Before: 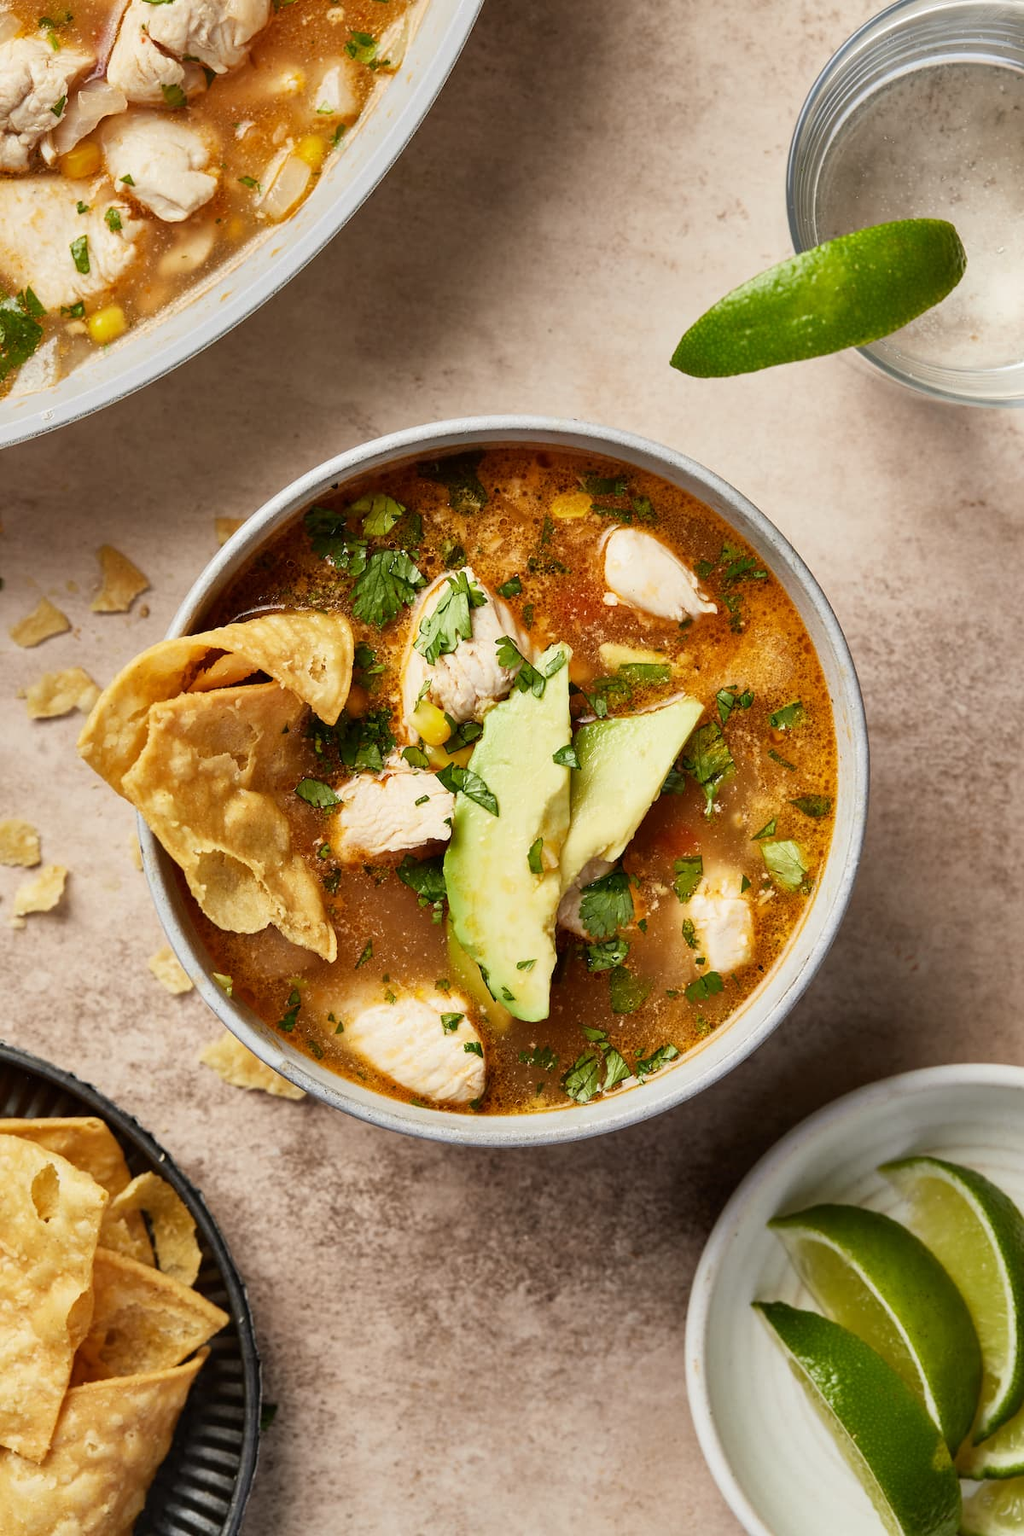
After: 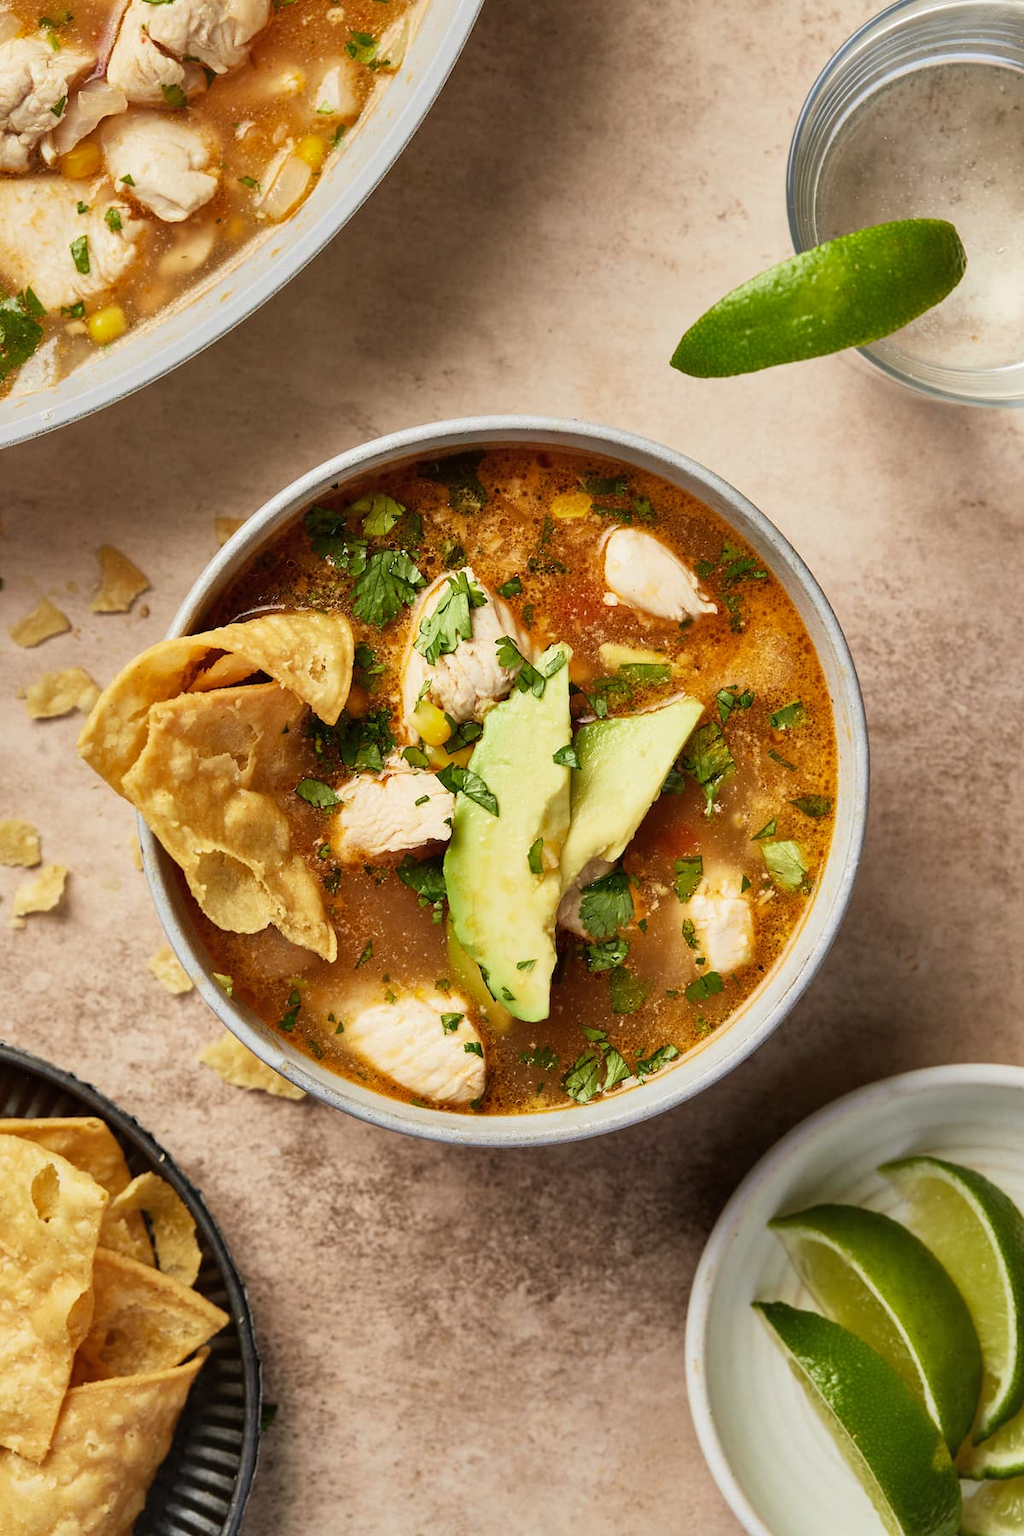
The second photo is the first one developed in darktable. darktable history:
shadows and highlights: shadows 25.02, highlights -25.25, highlights color adjustment 42.83%
velvia: on, module defaults
